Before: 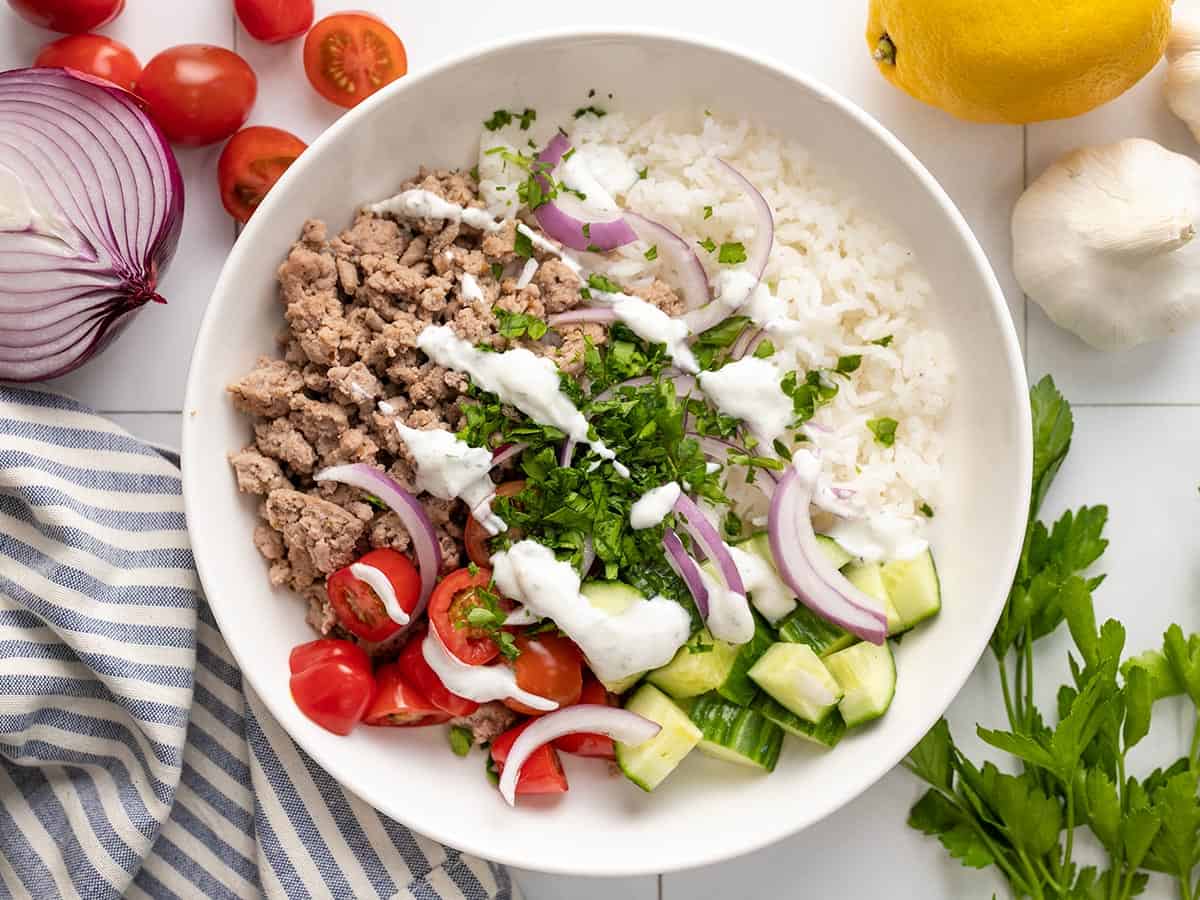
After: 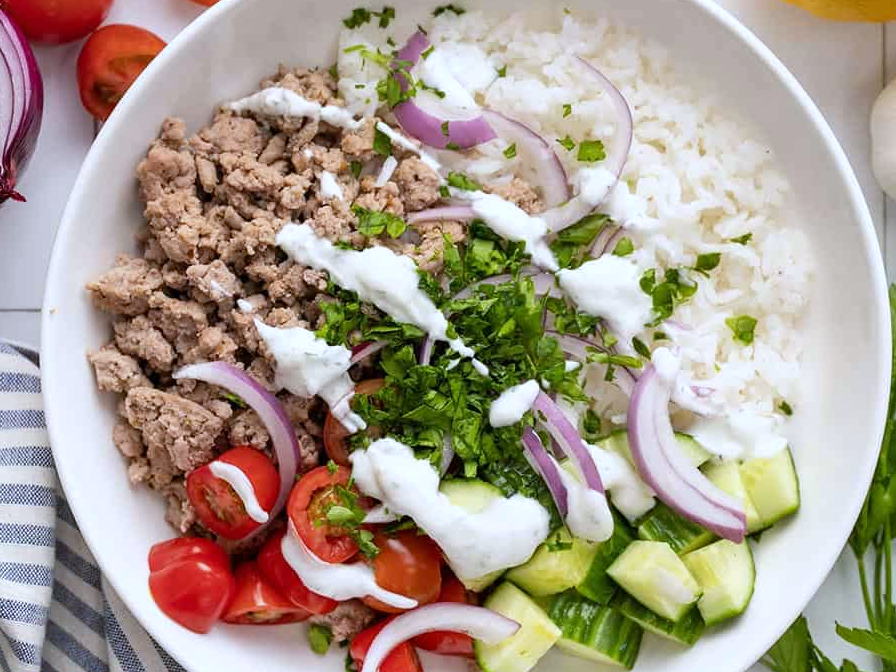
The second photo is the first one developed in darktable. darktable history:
crop and rotate: left 11.831%, top 11.346%, right 13.429%, bottom 13.899%
white balance: red 0.954, blue 1.079
